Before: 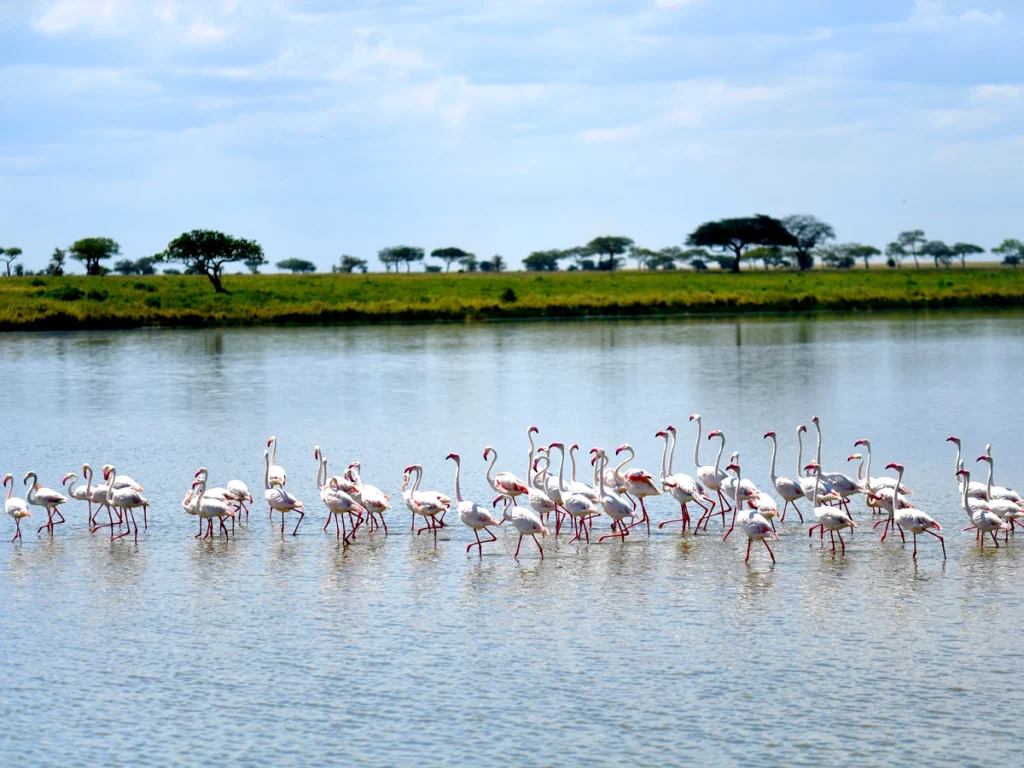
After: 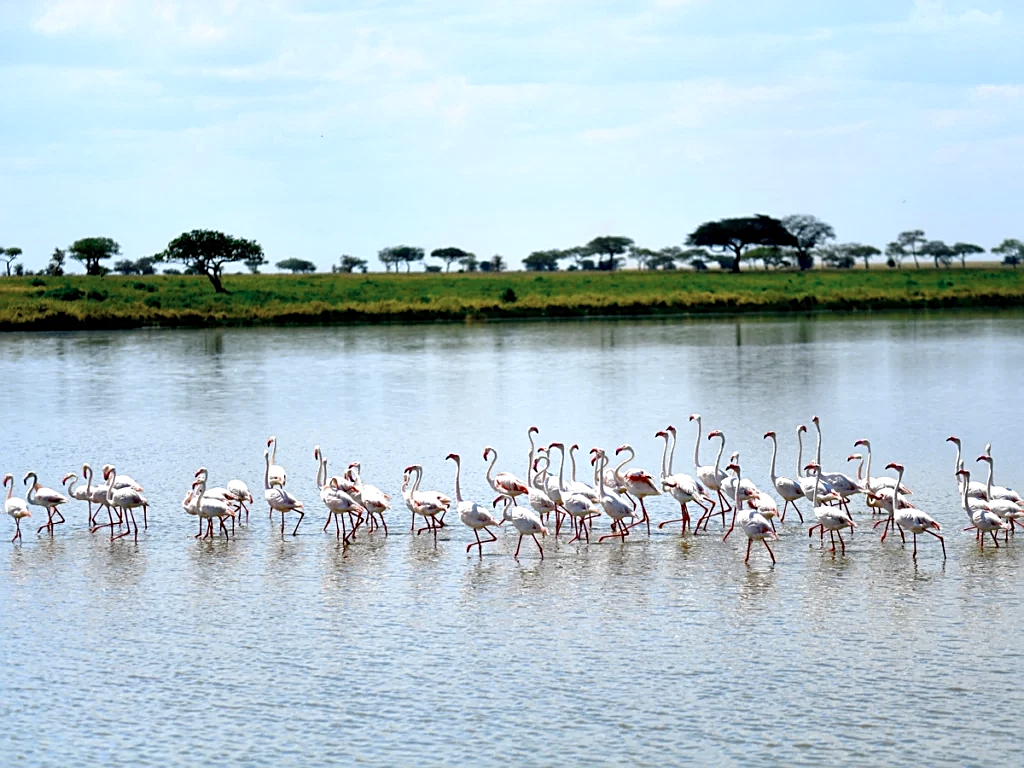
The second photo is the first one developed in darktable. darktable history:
sharpen: on, module defaults
tone equalizer: mask exposure compensation -0.493 EV
color zones: curves: ch0 [(0, 0.5) (0.125, 0.4) (0.25, 0.5) (0.375, 0.4) (0.5, 0.4) (0.625, 0.6) (0.75, 0.6) (0.875, 0.5)]; ch1 [(0, 0.4) (0.125, 0.5) (0.25, 0.4) (0.375, 0.4) (0.5, 0.4) (0.625, 0.4) (0.75, 0.5) (0.875, 0.4)]; ch2 [(0, 0.6) (0.125, 0.5) (0.25, 0.5) (0.375, 0.6) (0.5, 0.6) (0.625, 0.5) (0.75, 0.5) (0.875, 0.5)]
